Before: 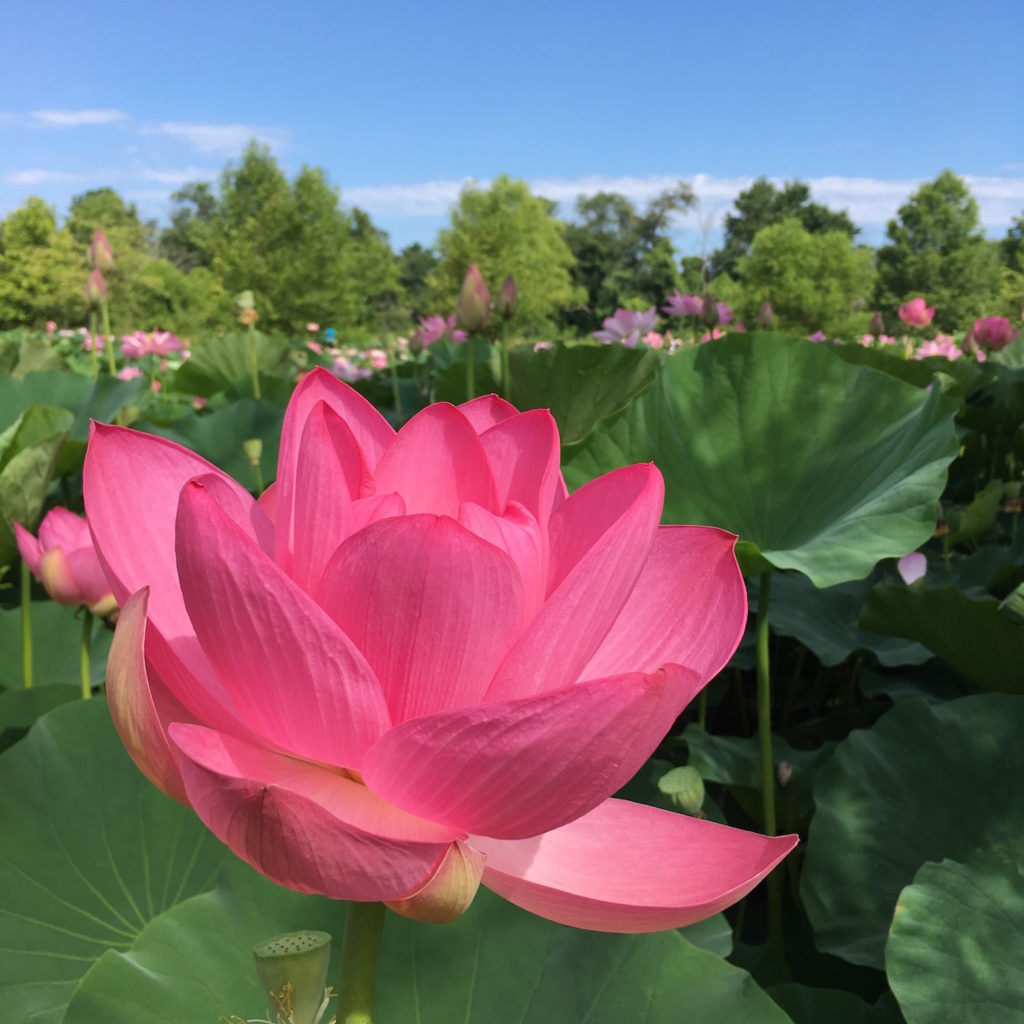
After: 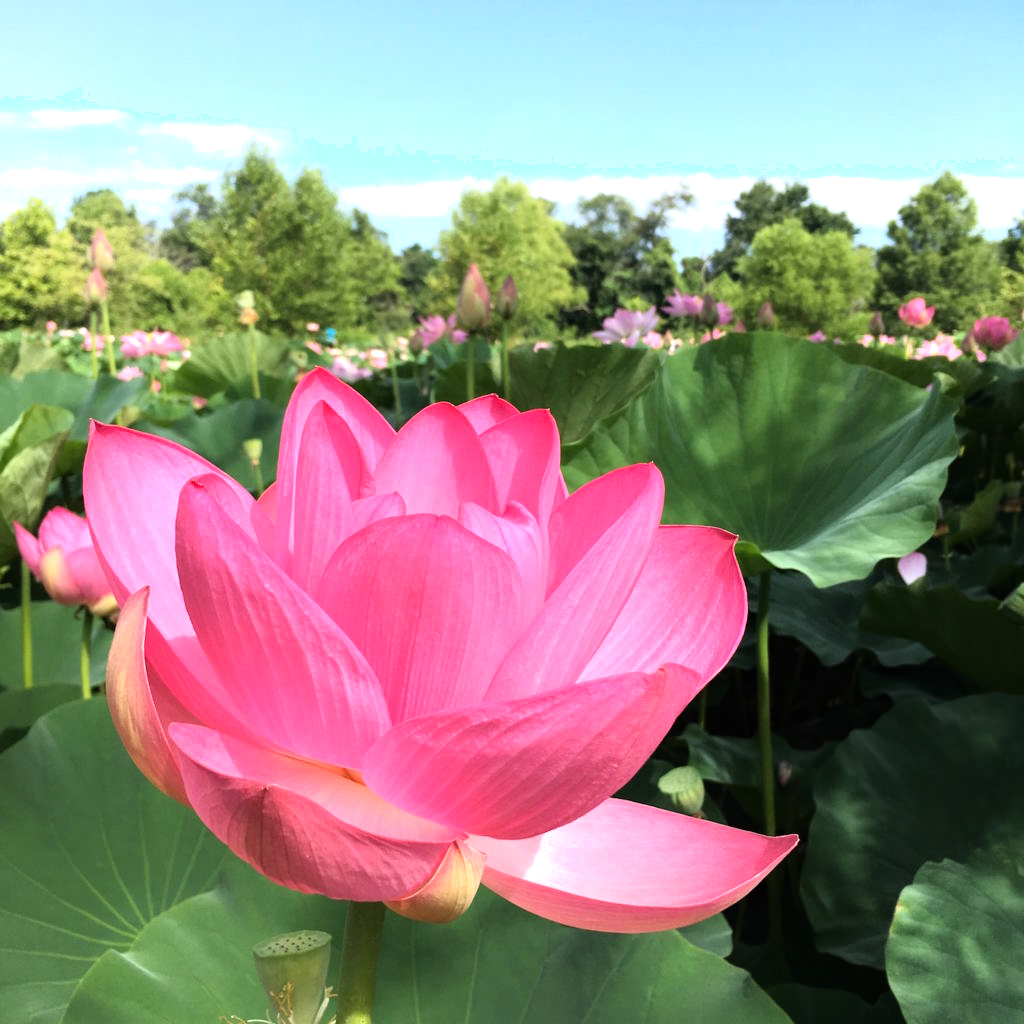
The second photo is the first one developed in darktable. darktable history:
color zones: curves: ch1 [(0, 0.513) (0.143, 0.524) (0.286, 0.511) (0.429, 0.506) (0.571, 0.503) (0.714, 0.503) (0.857, 0.508) (1, 0.513)]
tone equalizer: -8 EV -1.11 EV, -7 EV -0.974 EV, -6 EV -0.868 EV, -5 EV -0.578 EV, -3 EV 0.603 EV, -2 EV 0.844 EV, -1 EV 0.993 EV, +0 EV 1.08 EV, mask exposure compensation -0.493 EV
shadows and highlights: shadows 0.604, highlights 40.56
